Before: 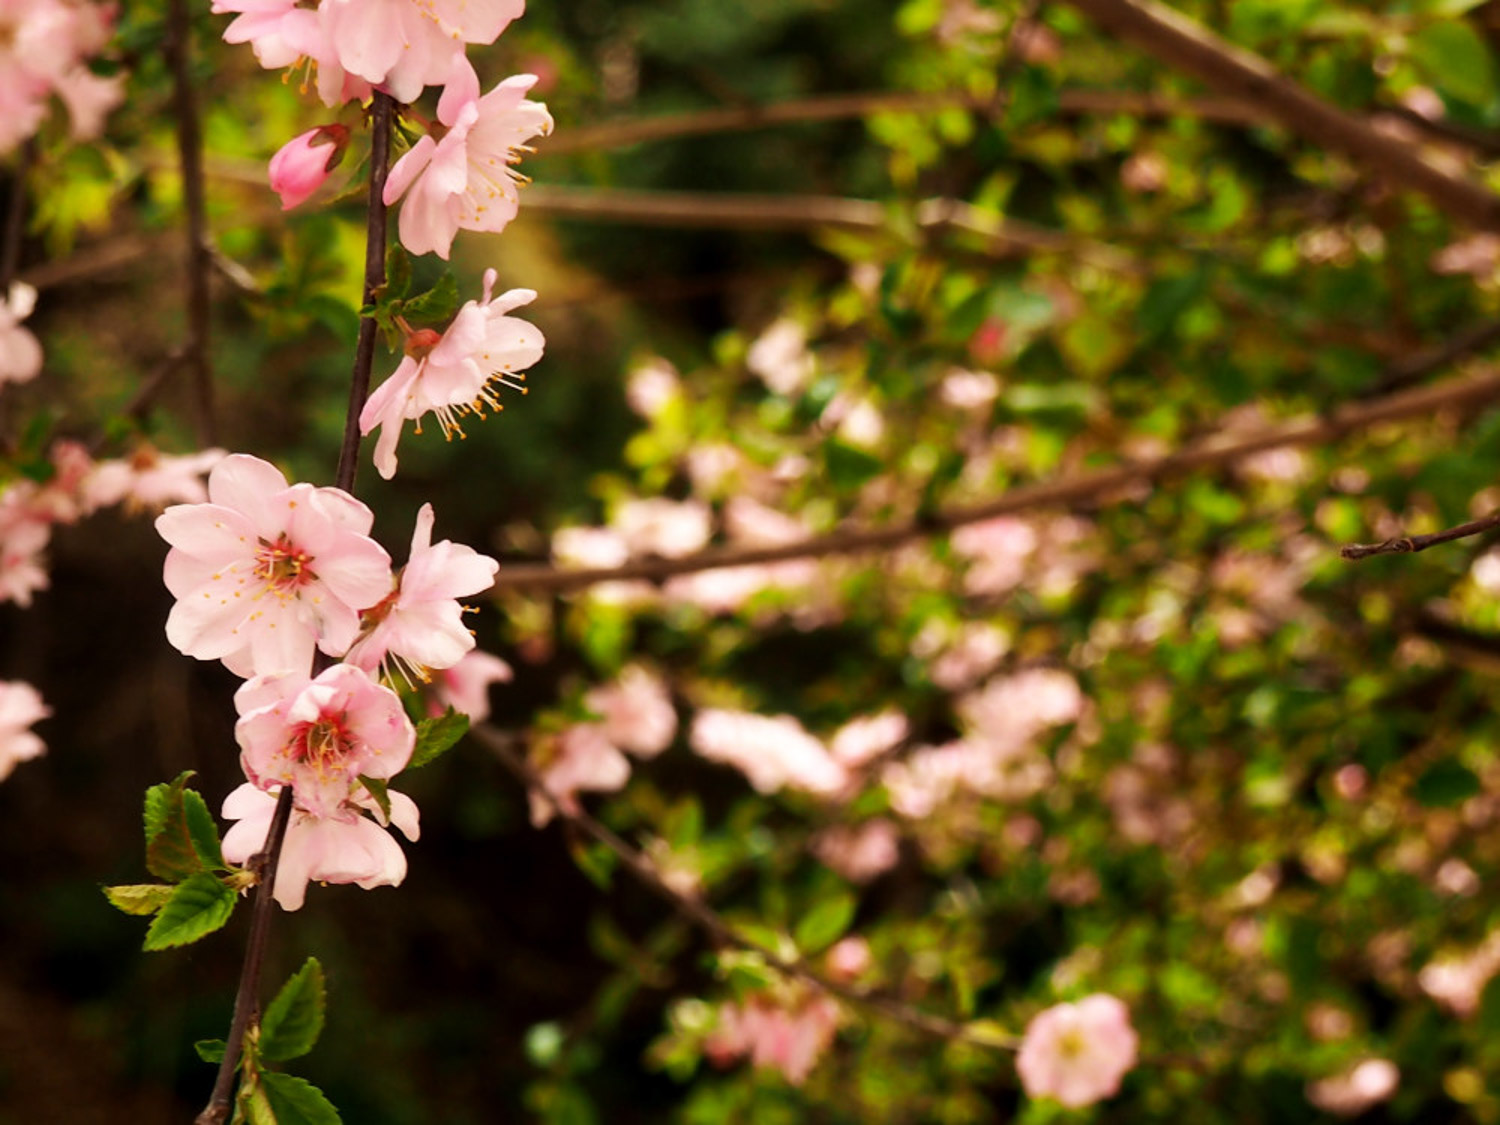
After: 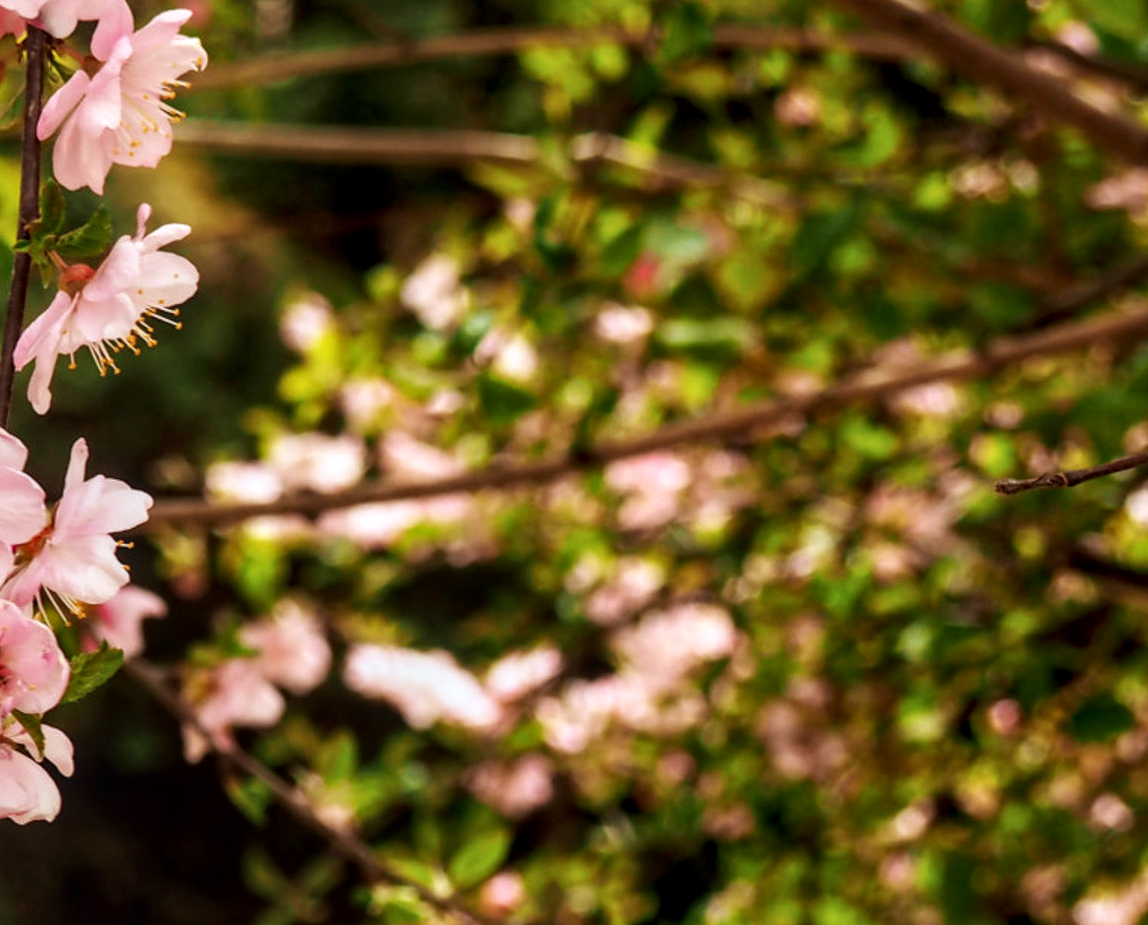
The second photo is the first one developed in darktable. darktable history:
white balance: red 0.98, blue 1.034
crop: left 23.095%, top 5.827%, bottom 11.854%
tone equalizer: on, module defaults
local contrast: detail 130%
